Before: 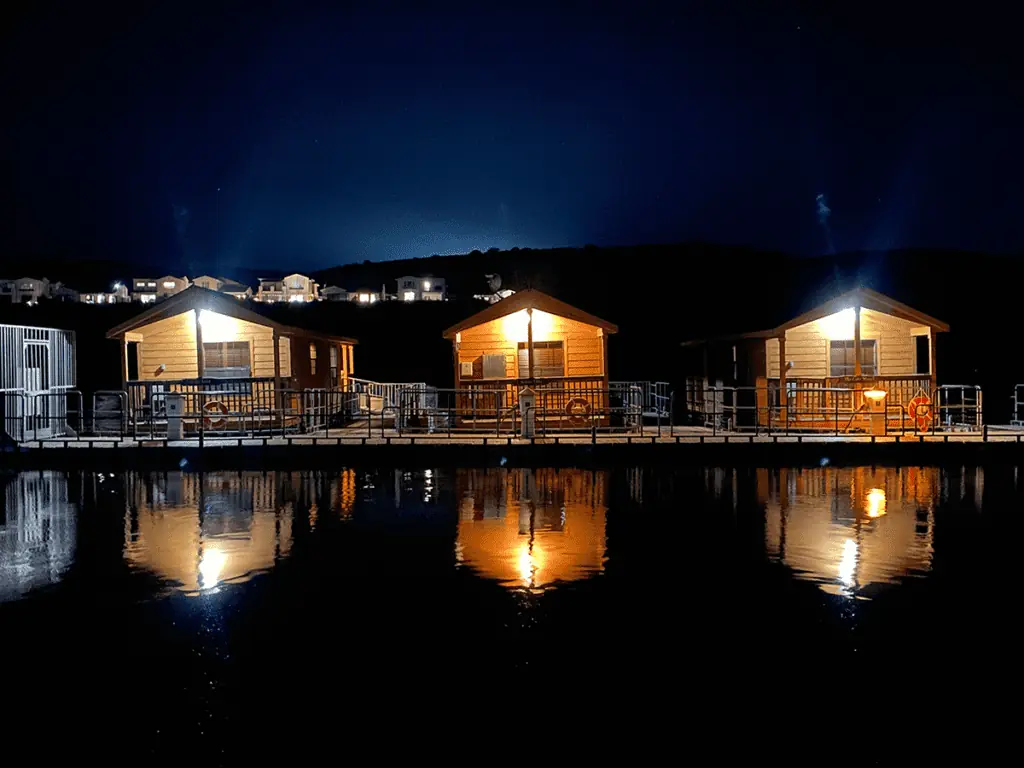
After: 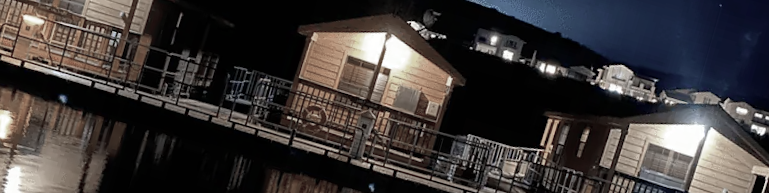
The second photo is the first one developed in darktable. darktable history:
crop and rotate: angle 16.12°, top 30.835%, bottom 35.653%
color zones: curves: ch0 [(0, 0.613) (0.01, 0.613) (0.245, 0.448) (0.498, 0.529) (0.642, 0.665) (0.879, 0.777) (0.99, 0.613)]; ch1 [(0, 0.272) (0.219, 0.127) (0.724, 0.346)]
